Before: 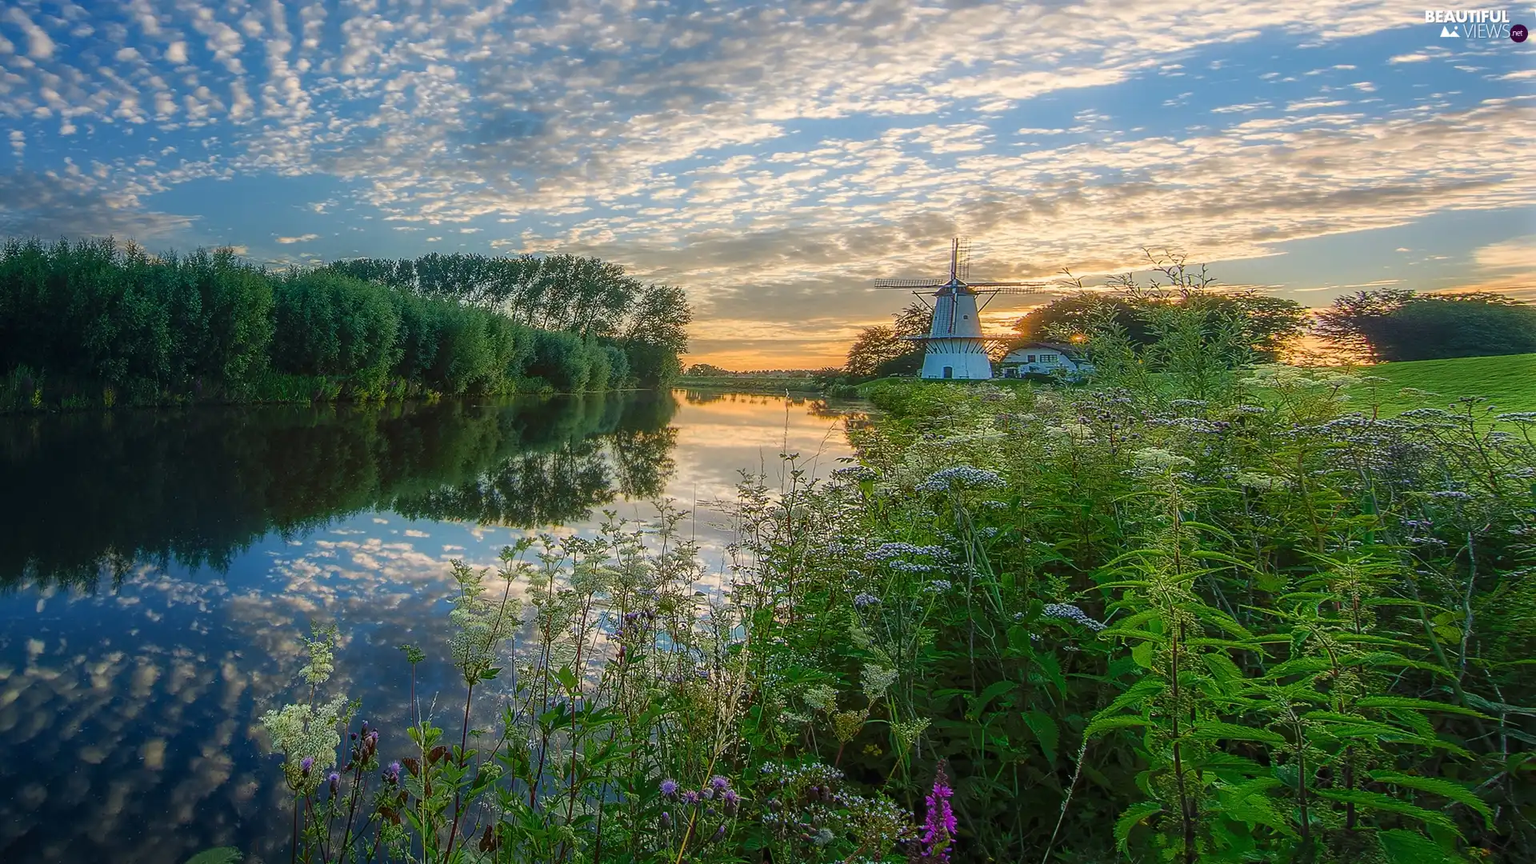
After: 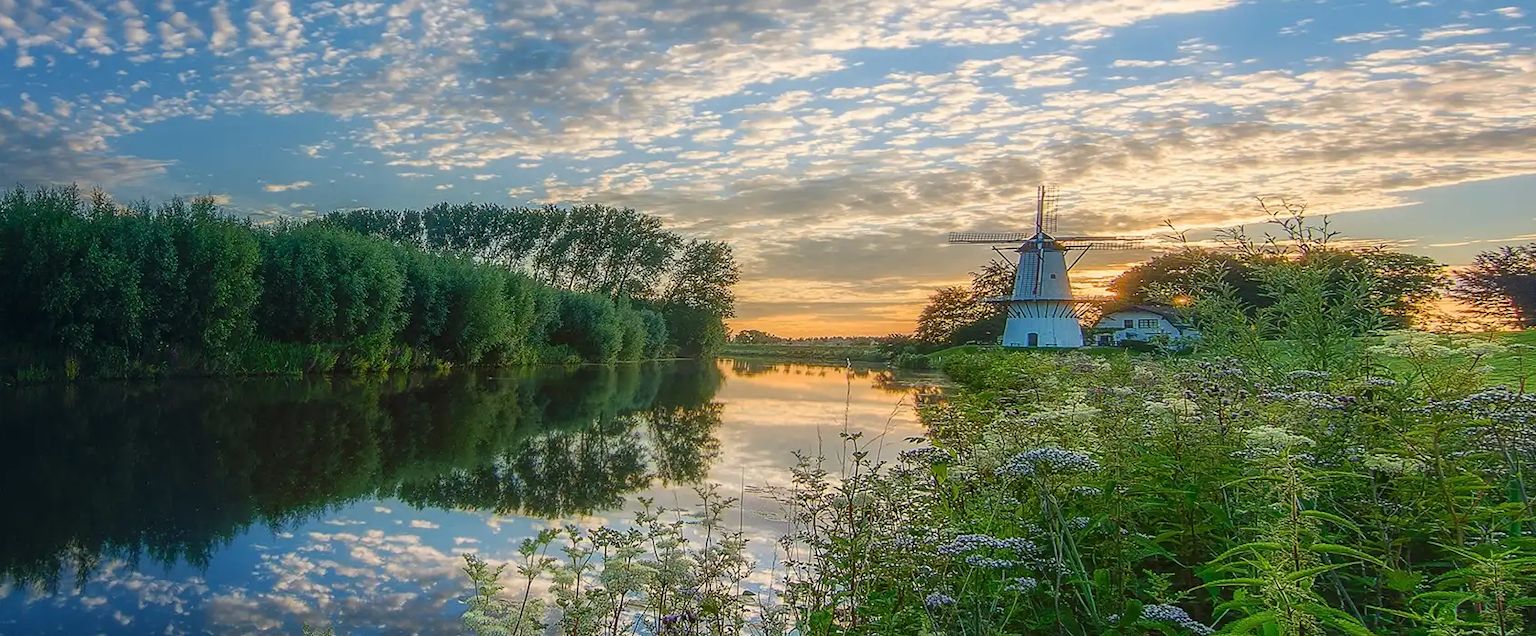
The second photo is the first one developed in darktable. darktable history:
crop: left 3.032%, top 8.816%, right 9.668%, bottom 26.843%
